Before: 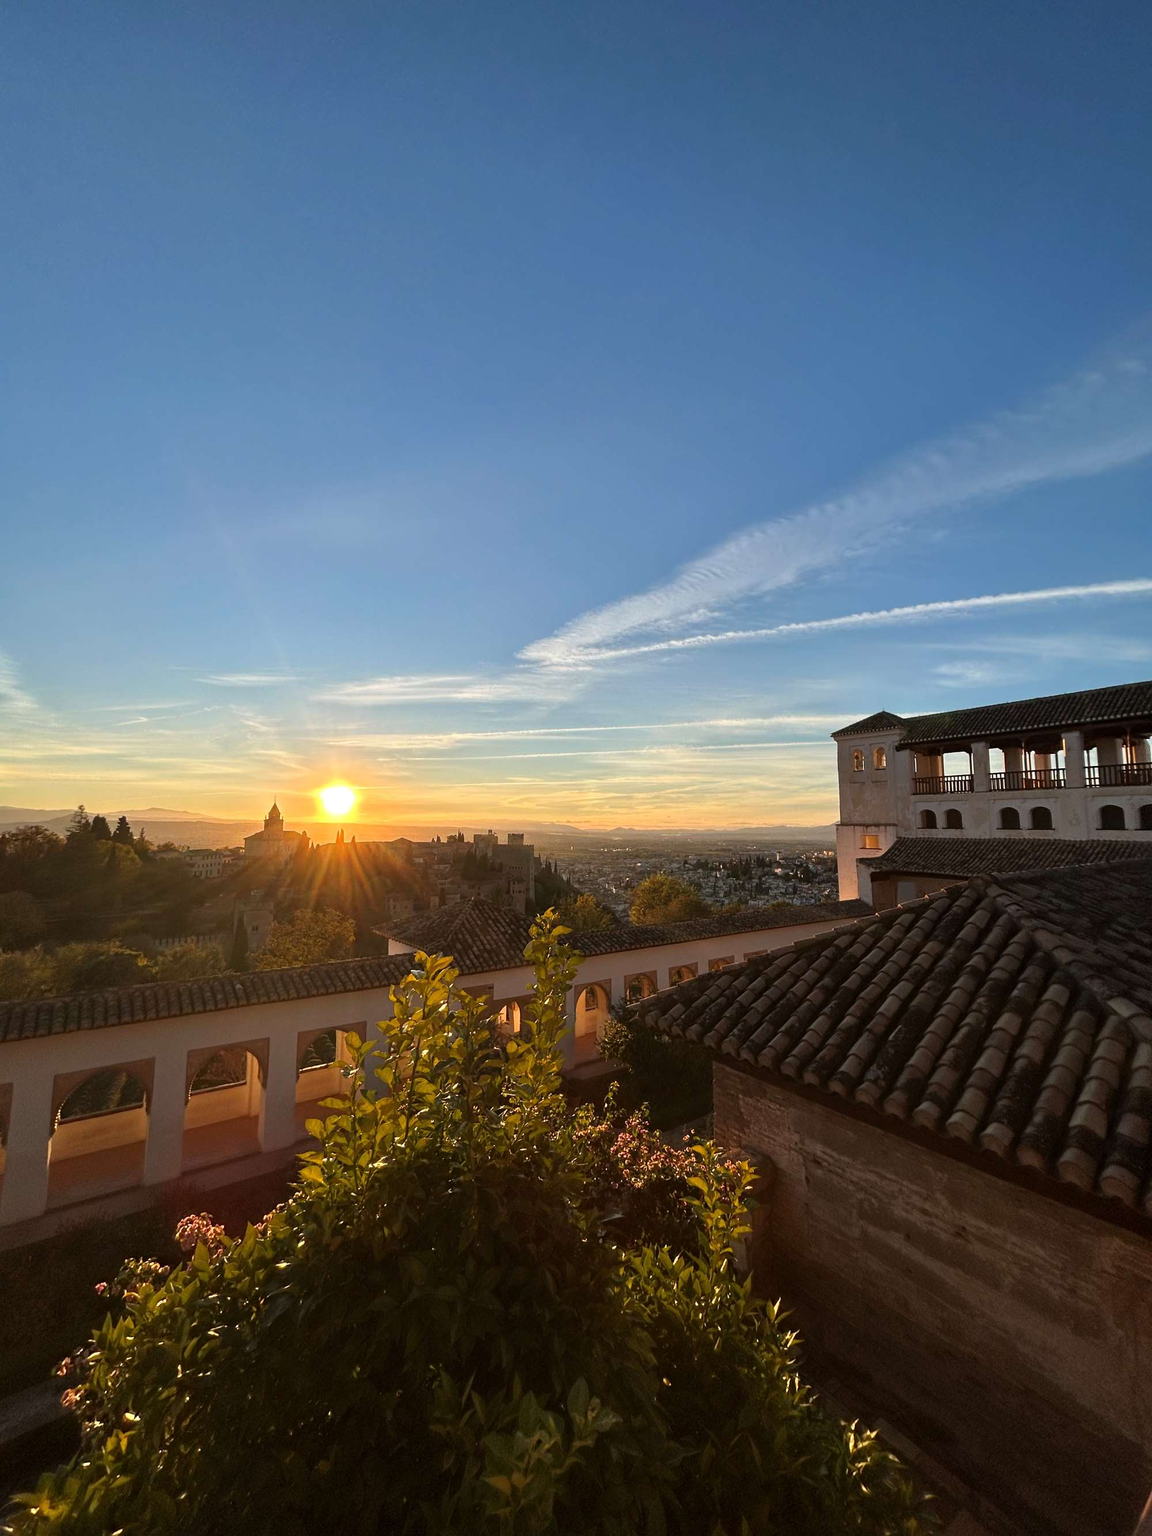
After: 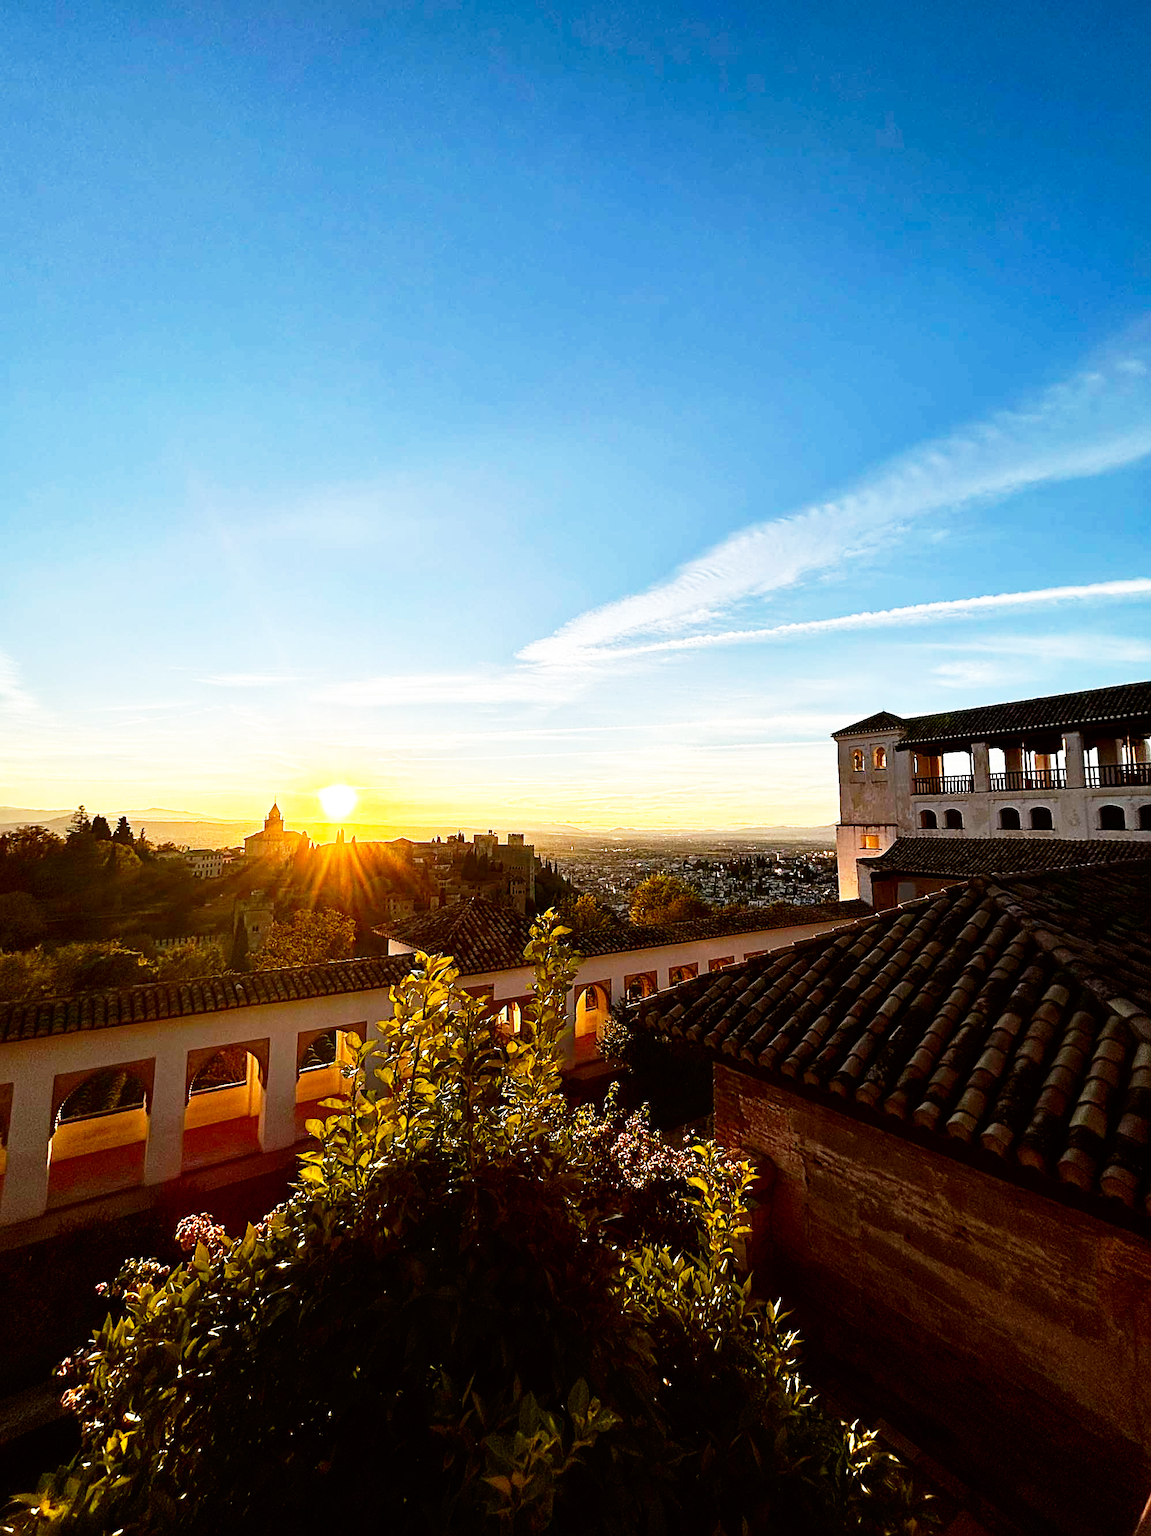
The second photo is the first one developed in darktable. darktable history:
contrast brightness saturation: contrast 0.07, brightness -0.14, saturation 0.11
sharpen: radius 2.531, amount 0.628
color balance rgb: linear chroma grading › global chroma 10%, global vibrance 10%, contrast 15%, saturation formula JzAzBz (2021)
base curve: curves: ch0 [(0, 0) (0.012, 0.01) (0.073, 0.168) (0.31, 0.711) (0.645, 0.957) (1, 1)], preserve colors none
